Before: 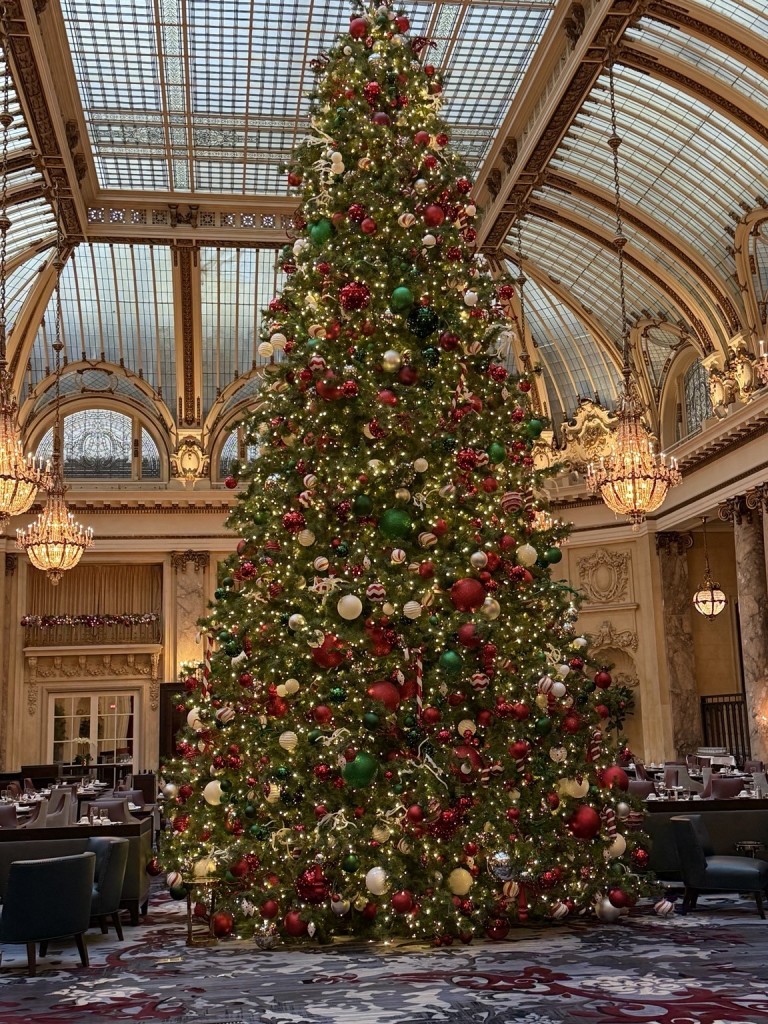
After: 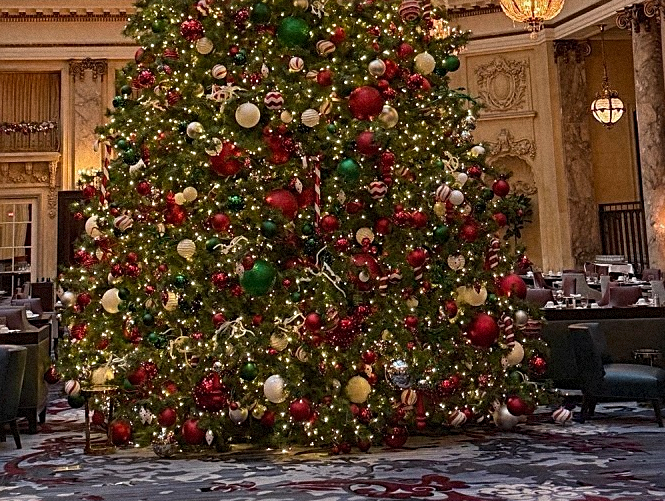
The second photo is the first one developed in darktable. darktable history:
sharpen: on, module defaults
crop and rotate: left 13.306%, top 48.129%, bottom 2.928%
grain: mid-tones bias 0%
tone equalizer: -8 EV -0.002 EV, -7 EV 0.005 EV, -6 EV -0.009 EV, -5 EV 0.011 EV, -4 EV -0.012 EV, -3 EV 0.007 EV, -2 EV -0.062 EV, -1 EV -0.293 EV, +0 EV -0.582 EV, smoothing diameter 2%, edges refinement/feathering 20, mask exposure compensation -1.57 EV, filter diffusion 5
